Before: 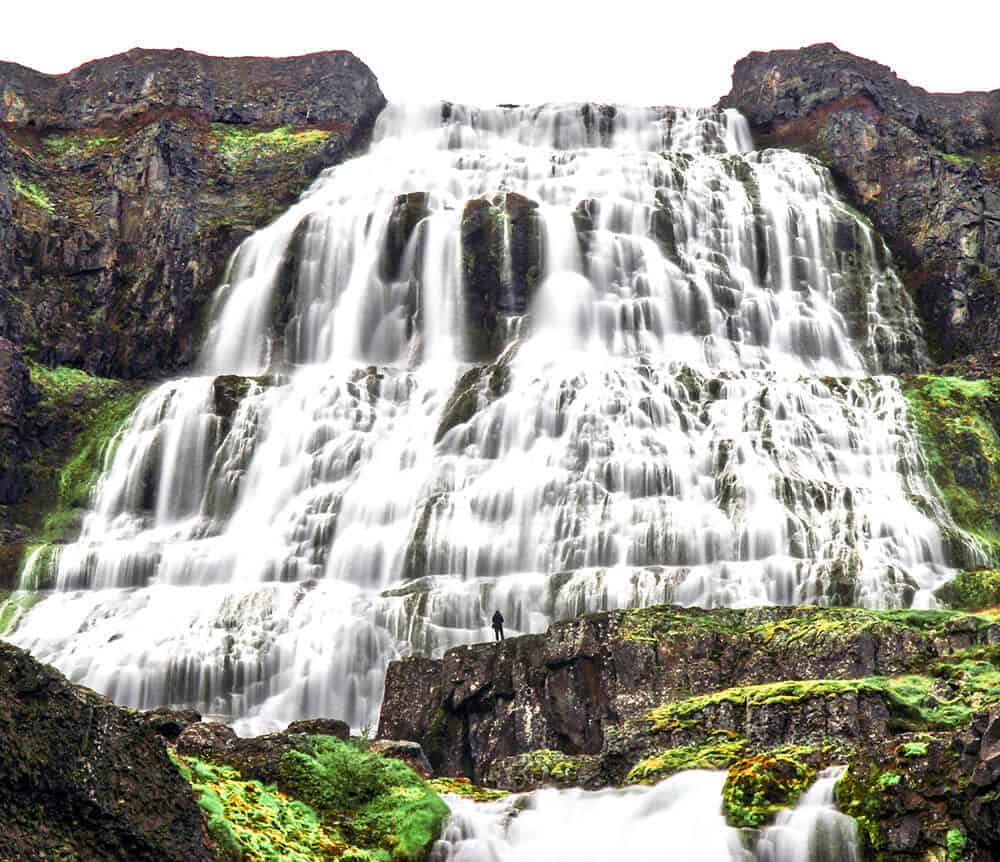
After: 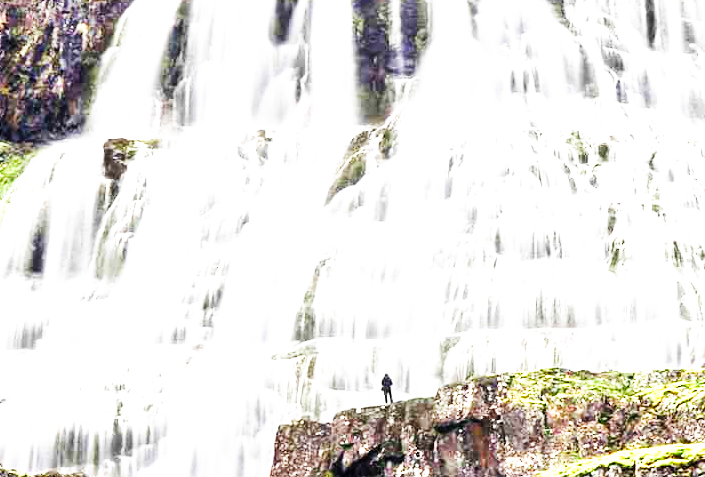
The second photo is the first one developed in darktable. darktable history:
crop: left 11.123%, top 27.61%, right 18.3%, bottom 17.034%
base curve: curves: ch0 [(0, 0) (0.007, 0.004) (0.027, 0.03) (0.046, 0.07) (0.207, 0.54) (0.442, 0.872) (0.673, 0.972) (1, 1)], preserve colors none
exposure: black level correction 0, exposure 1.1 EV, compensate highlight preservation false
